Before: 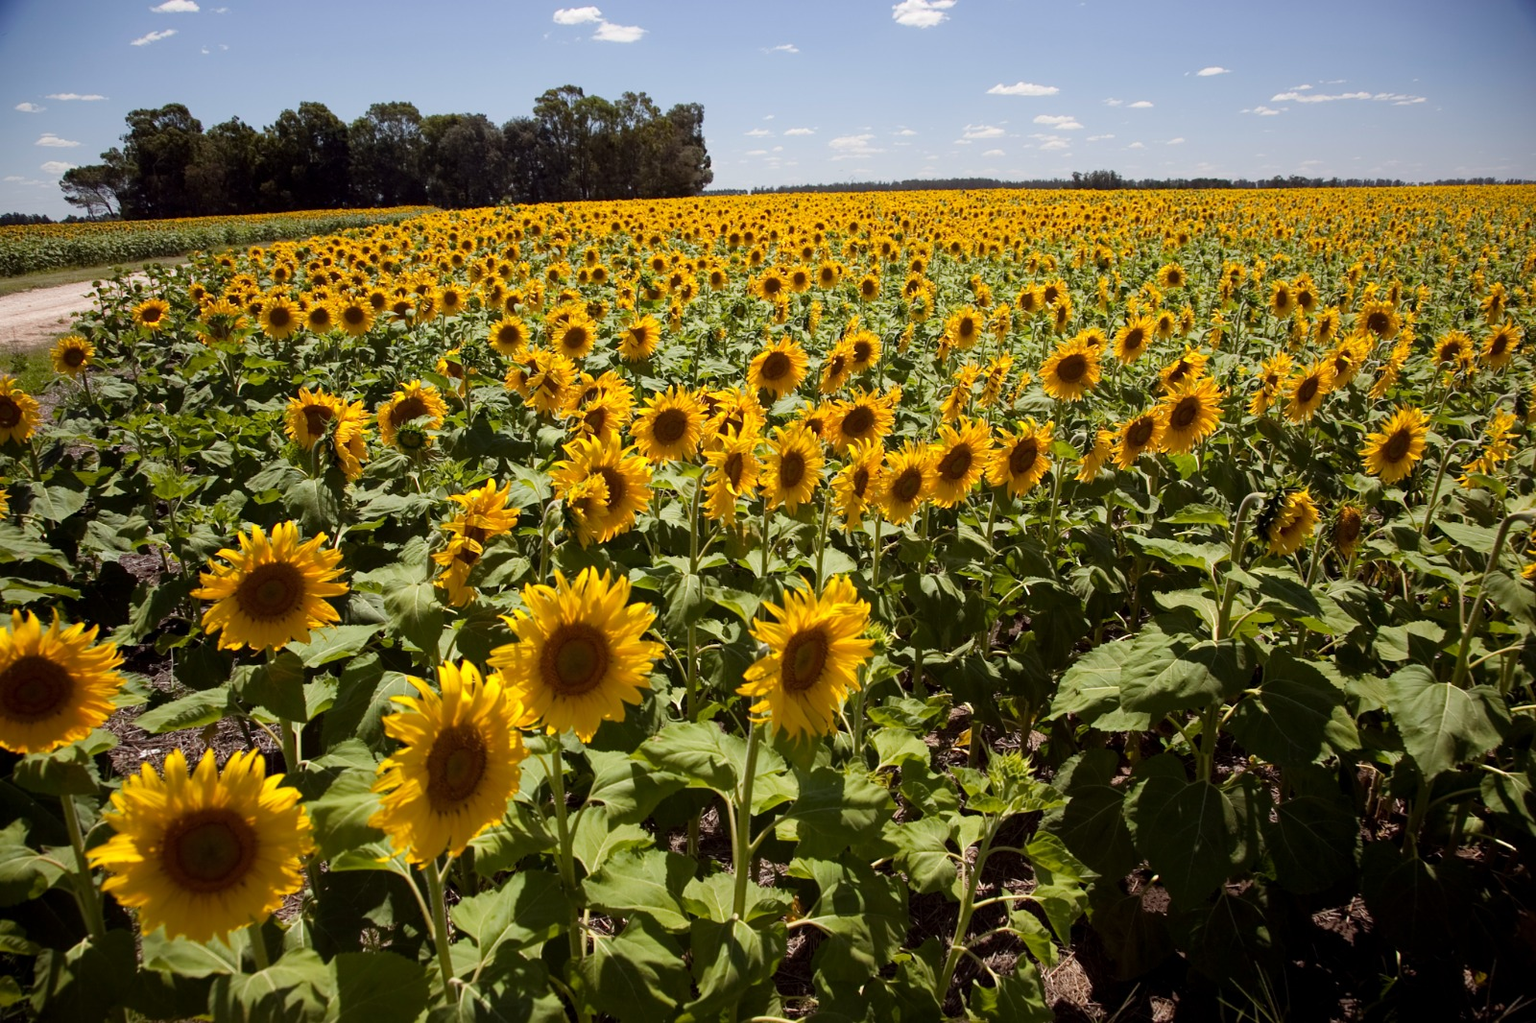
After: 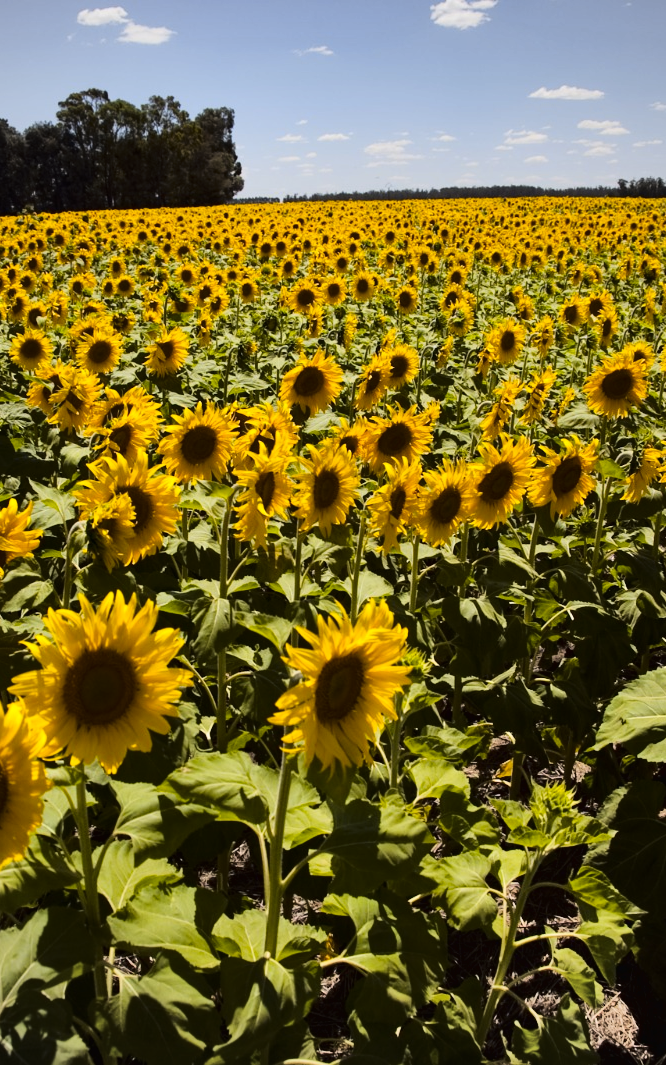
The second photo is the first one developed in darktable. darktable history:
vignetting: brightness -0.167
crop: left 31.229%, right 27.105%
tone equalizer: on, module defaults
shadows and highlights: low approximation 0.01, soften with gaussian
color contrast: green-magenta contrast 0.85, blue-yellow contrast 1.25, unbound 0
tone curve: curves: ch0 [(0.016, 0.011) (0.21, 0.113) (0.515, 0.476) (0.78, 0.795) (1, 0.981)], color space Lab, linked channels, preserve colors none
